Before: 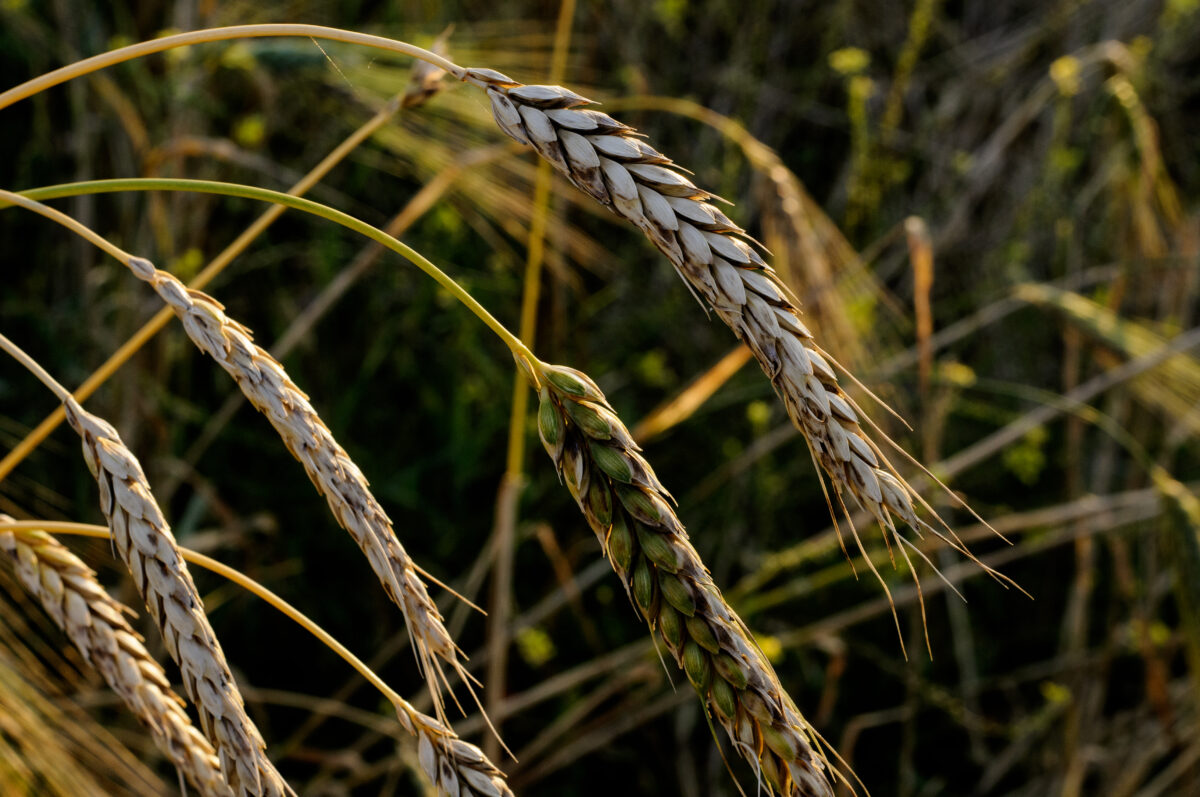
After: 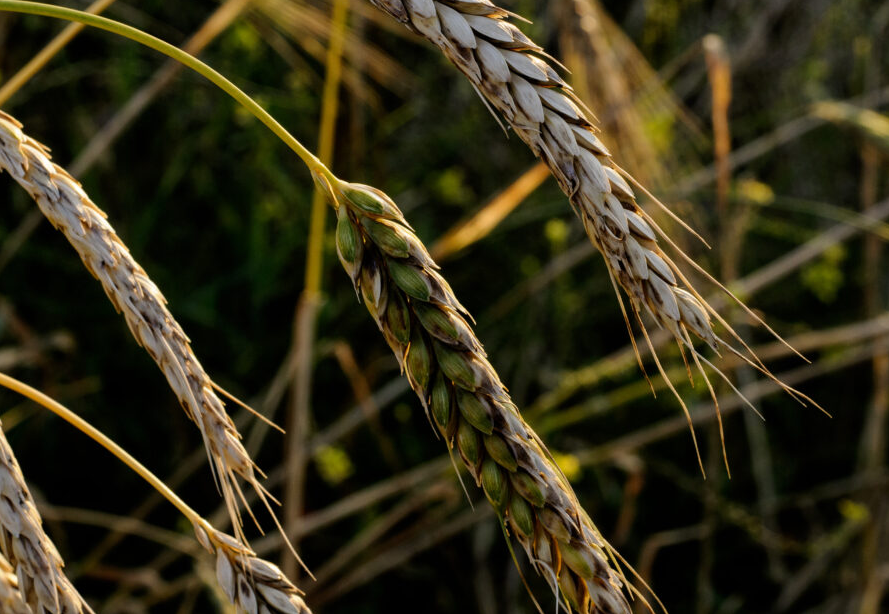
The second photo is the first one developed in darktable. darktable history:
crop: left 16.874%, top 22.841%, right 8.993%
